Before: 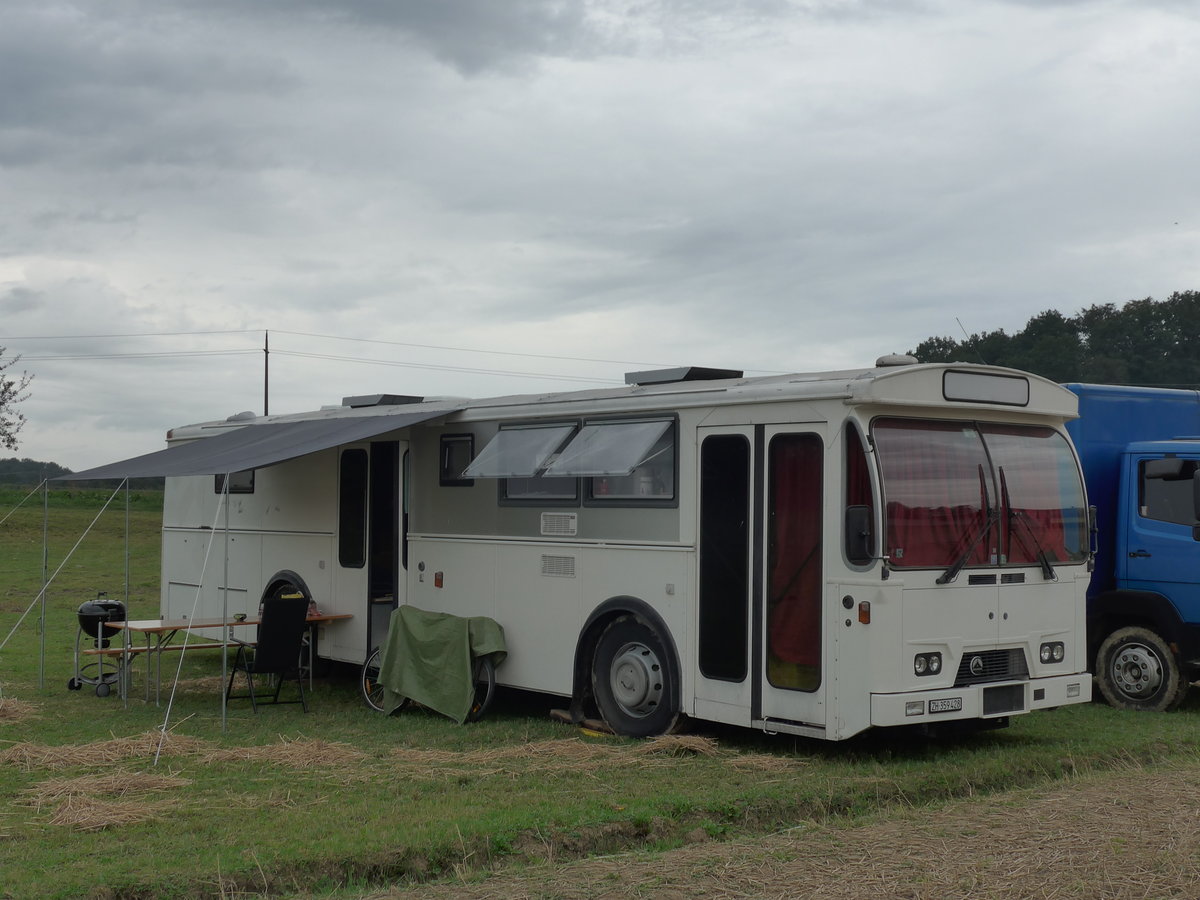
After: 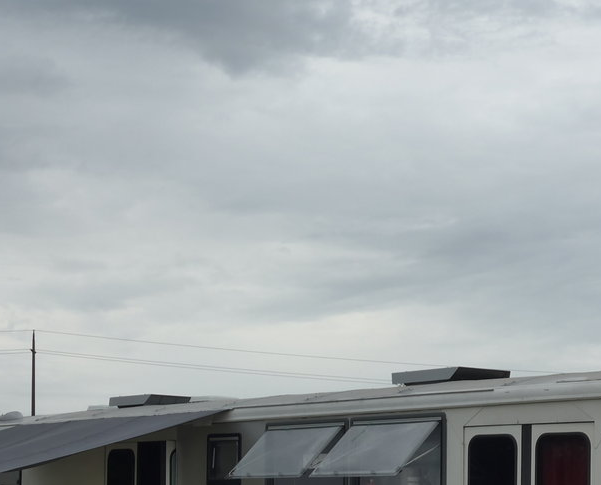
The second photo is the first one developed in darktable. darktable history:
crop: left 19.445%, right 30.453%, bottom 46.014%
